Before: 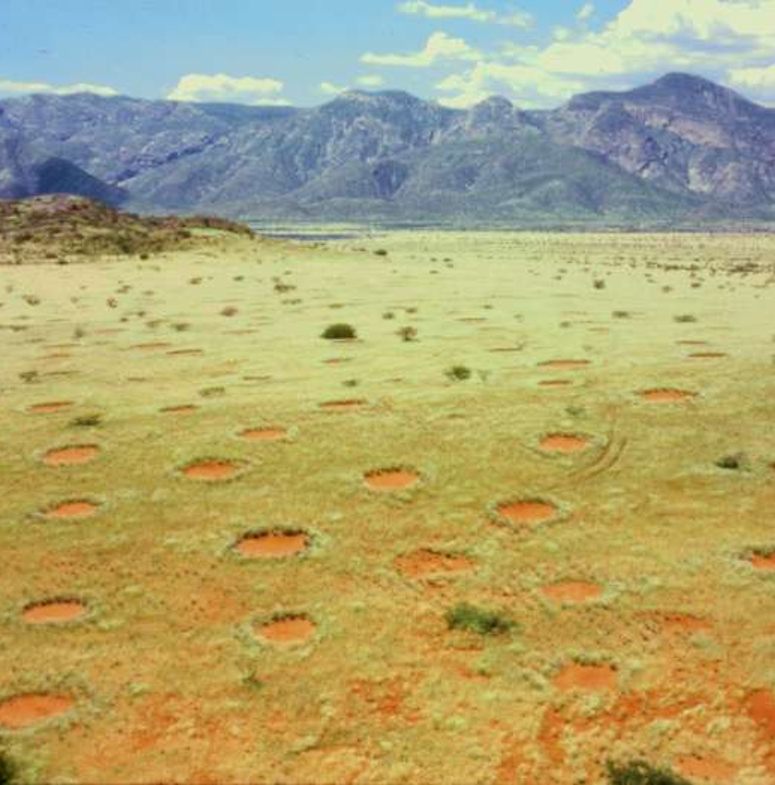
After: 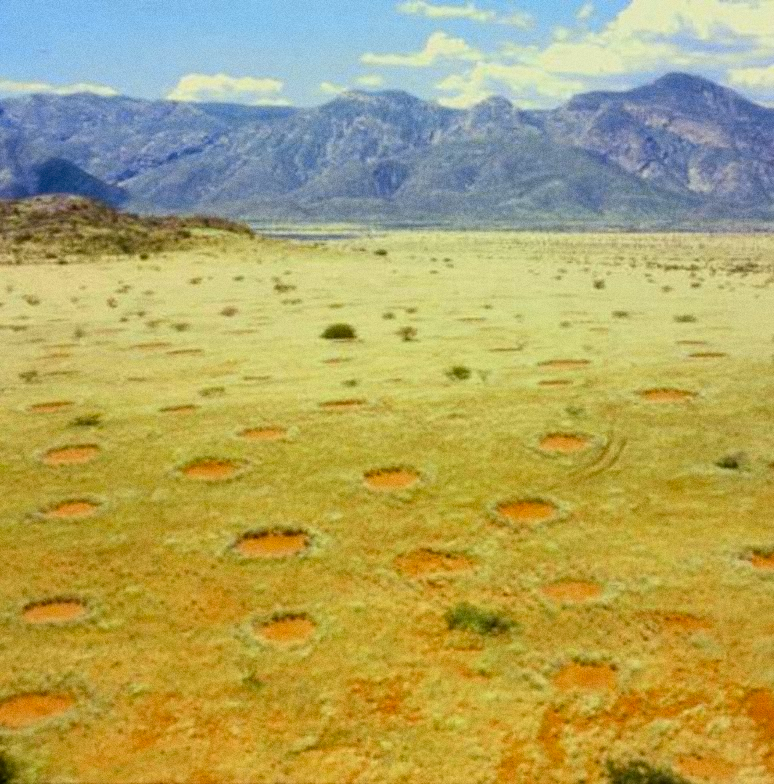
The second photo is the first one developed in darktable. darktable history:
grain: coarseness 0.47 ISO
crop and rotate: left 0.126%
color contrast: green-magenta contrast 0.85, blue-yellow contrast 1.25, unbound 0
